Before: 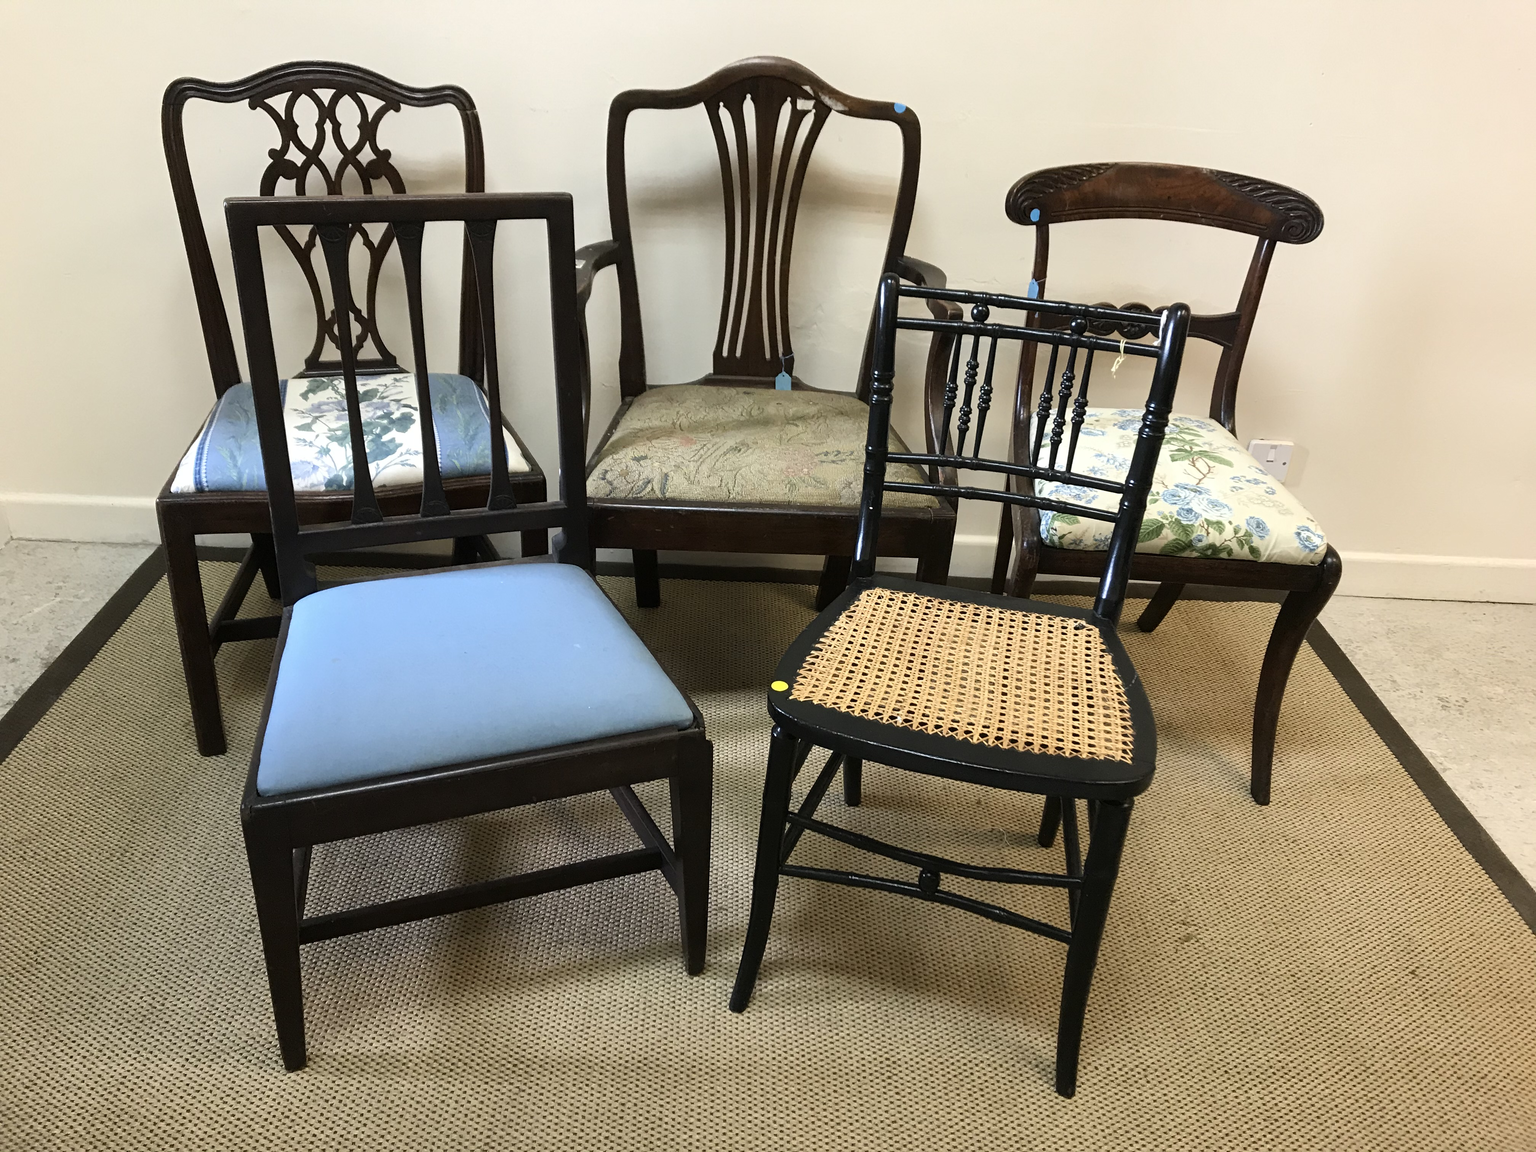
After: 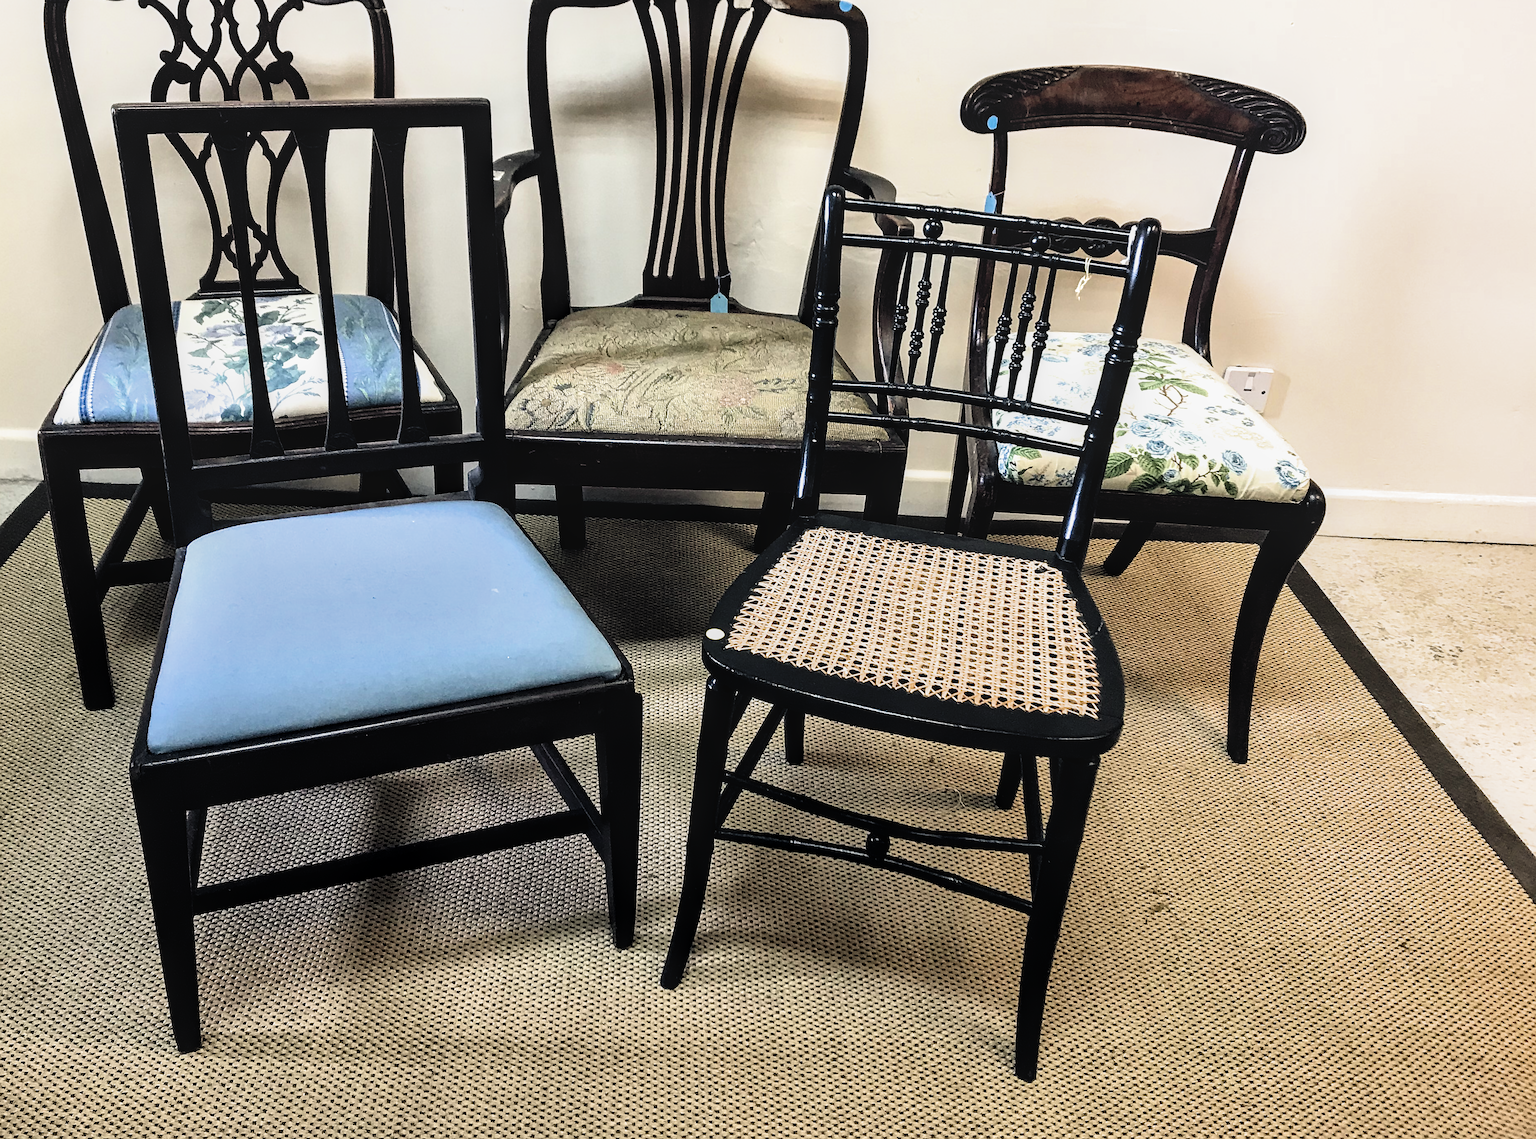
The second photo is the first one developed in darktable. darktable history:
shadows and highlights: shadows 48.95, highlights -41.62, soften with gaussian
sharpen: on, module defaults
color balance rgb: shadows lift › chroma 2.047%, shadows lift › hue 248.45°, highlights gain › chroma 0.123%, highlights gain › hue 331.59°, global offset › chroma 0.129%, global offset › hue 254.3°, perceptual saturation grading › global saturation 15.924%, perceptual brilliance grading › highlights 11.672%, global vibrance 14.645%
crop and rotate: left 7.933%, top 8.947%
exposure: compensate exposure bias true, compensate highlight preservation false
local contrast: on, module defaults
color zones: curves: ch0 [(0, 0.6) (0.129, 0.508) (0.193, 0.483) (0.429, 0.5) (0.571, 0.5) (0.714, 0.5) (0.857, 0.5) (1, 0.6)]; ch1 [(0, 0.481) (0.112, 0.245) (0.213, 0.223) (0.429, 0.233) (0.571, 0.231) (0.683, 0.242) (0.857, 0.296) (1, 0.481)], mix -60.42%
filmic rgb: middle gray luminance 8.71%, black relative exposure -6.29 EV, white relative exposure 2.73 EV, target black luminance 0%, hardness 4.77, latitude 74.03%, contrast 1.333, shadows ↔ highlights balance 9.46%
